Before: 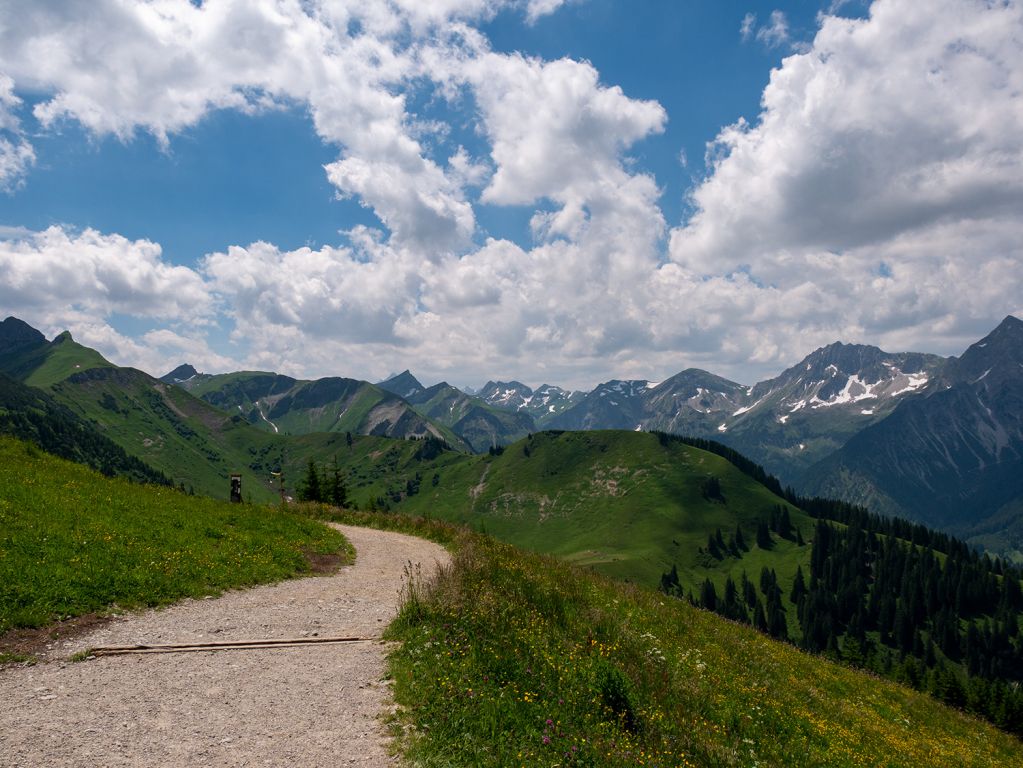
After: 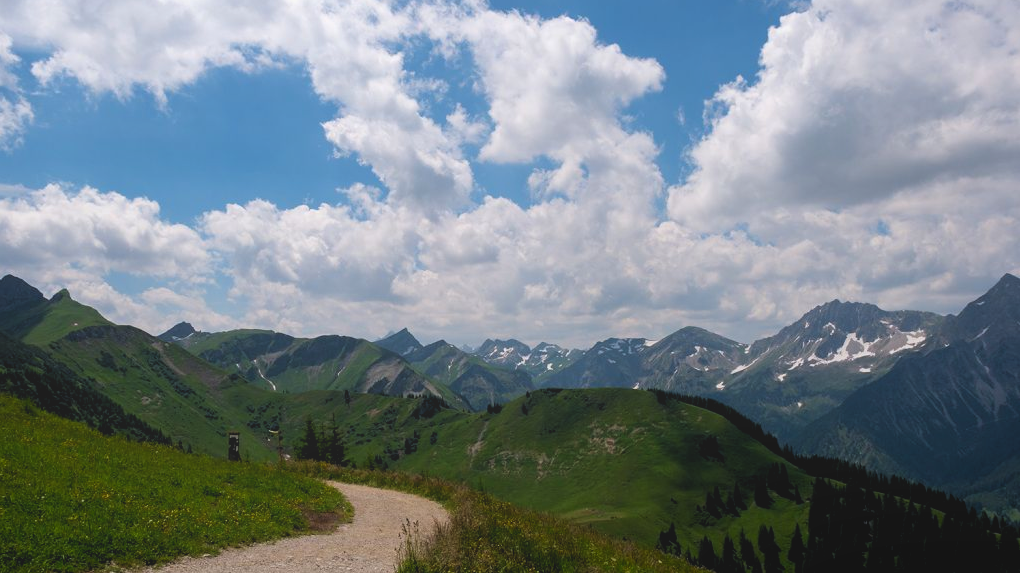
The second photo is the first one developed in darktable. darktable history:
crop: left 0.236%, top 5.536%, bottom 19.835%
levels: levels [0.062, 0.494, 0.925]
tone equalizer: mask exposure compensation -0.513 EV
local contrast: detail 70%
